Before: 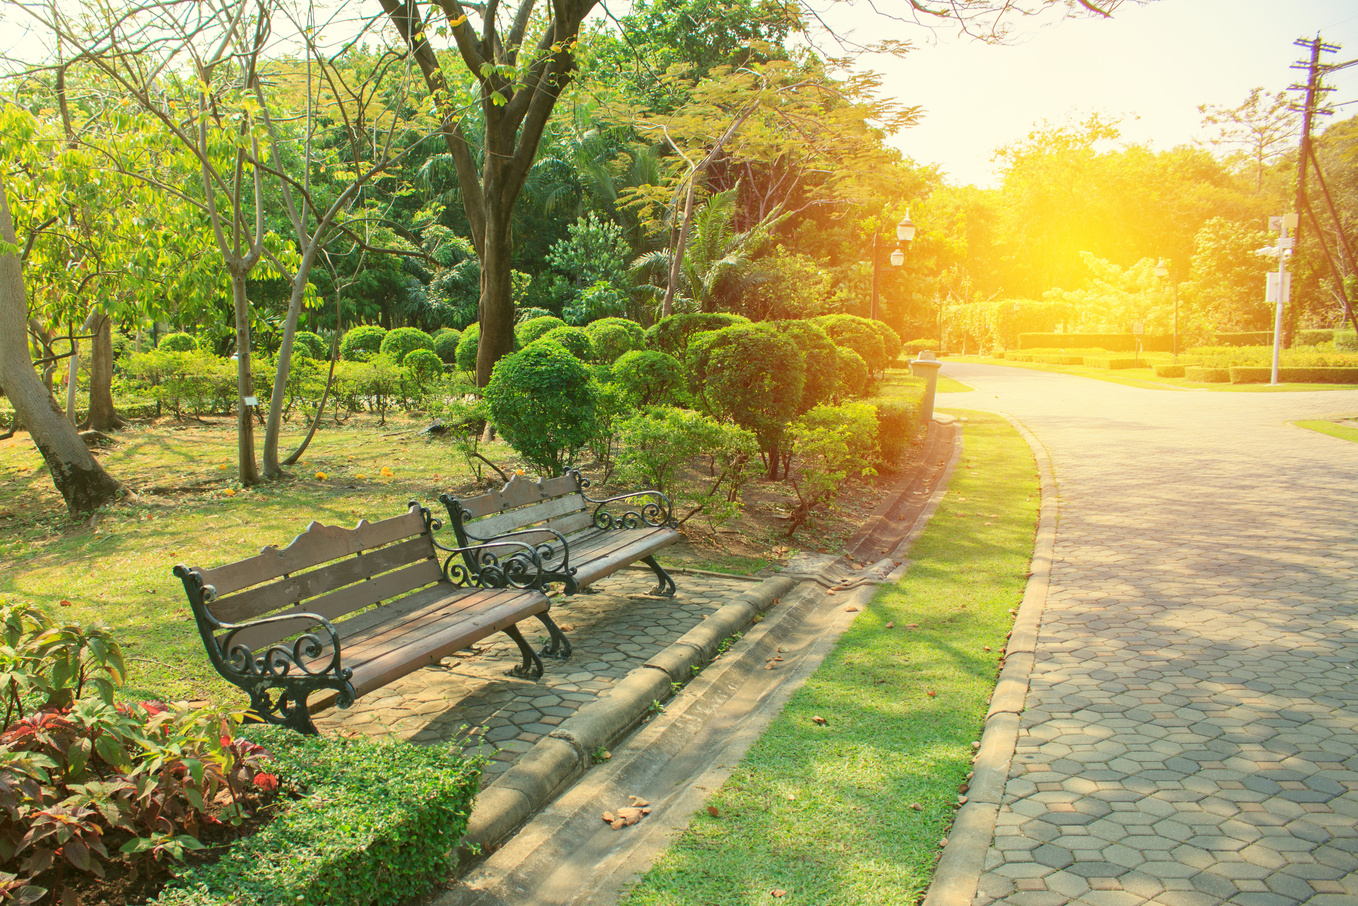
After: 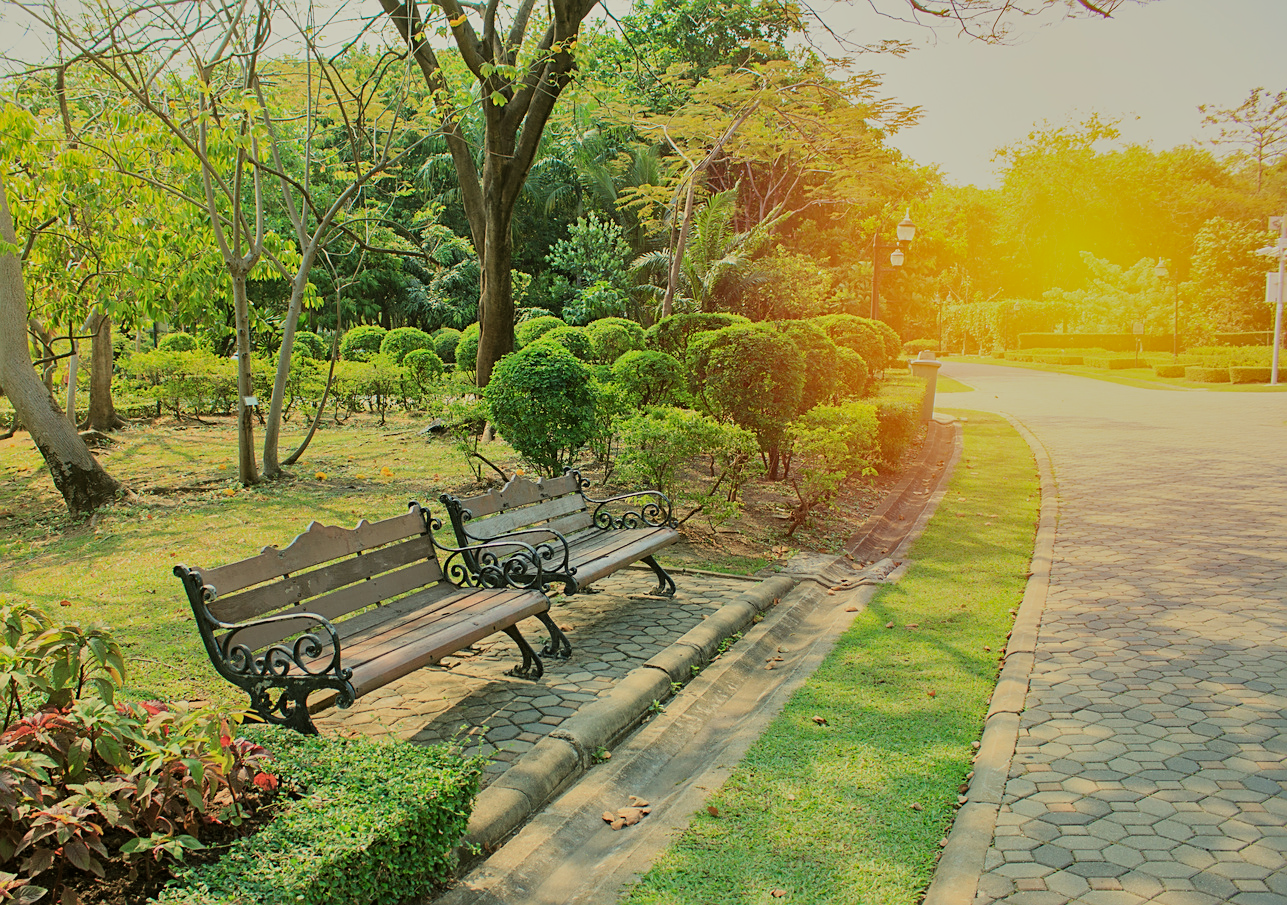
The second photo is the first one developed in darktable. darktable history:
sharpen: on, module defaults
crop and rotate: left 0%, right 5.177%
shadows and highlights: soften with gaussian
filmic rgb: black relative exposure -6.98 EV, white relative exposure 5.68 EV, hardness 2.86, color science v6 (2022)
